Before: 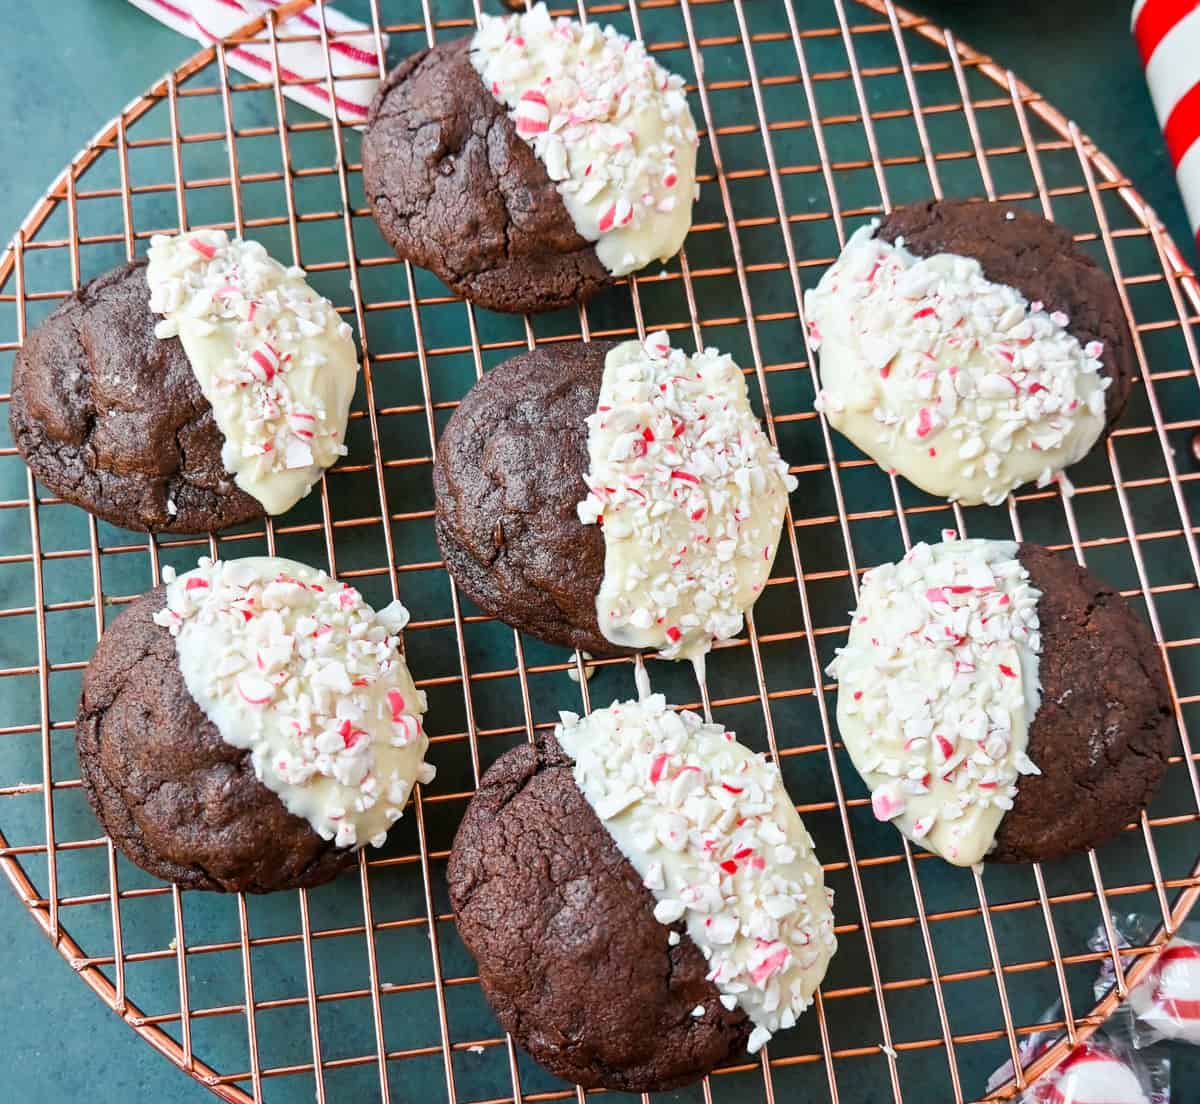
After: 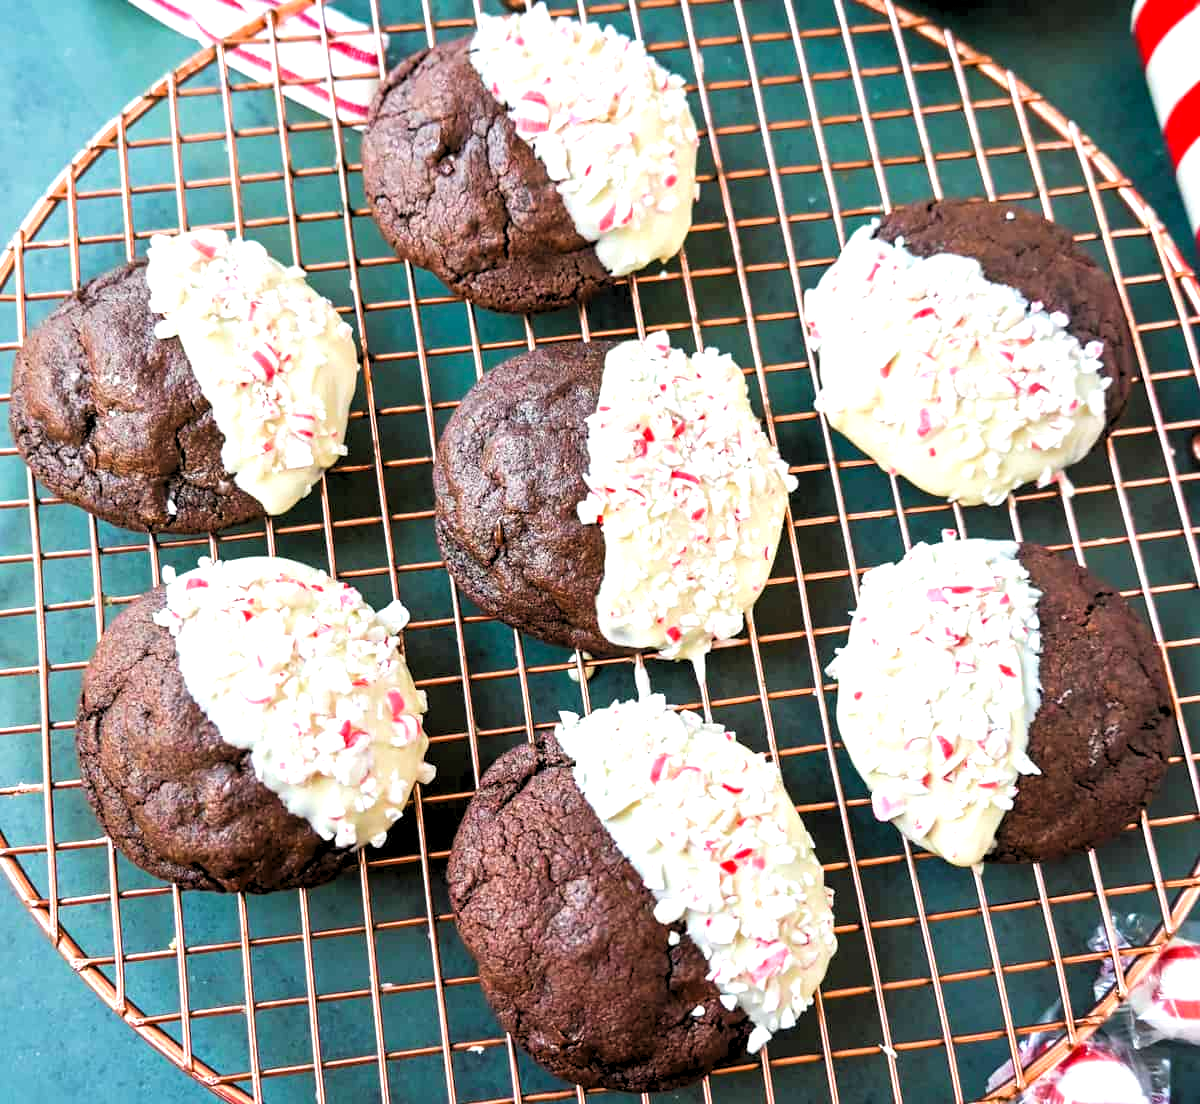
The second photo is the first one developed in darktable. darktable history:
tone equalizer: edges refinement/feathering 500, mask exposure compensation -1.57 EV, preserve details no
exposure: exposure 0.51 EV, compensate highlight preservation false
levels: levels [0.073, 0.497, 0.972]
velvia: on, module defaults
